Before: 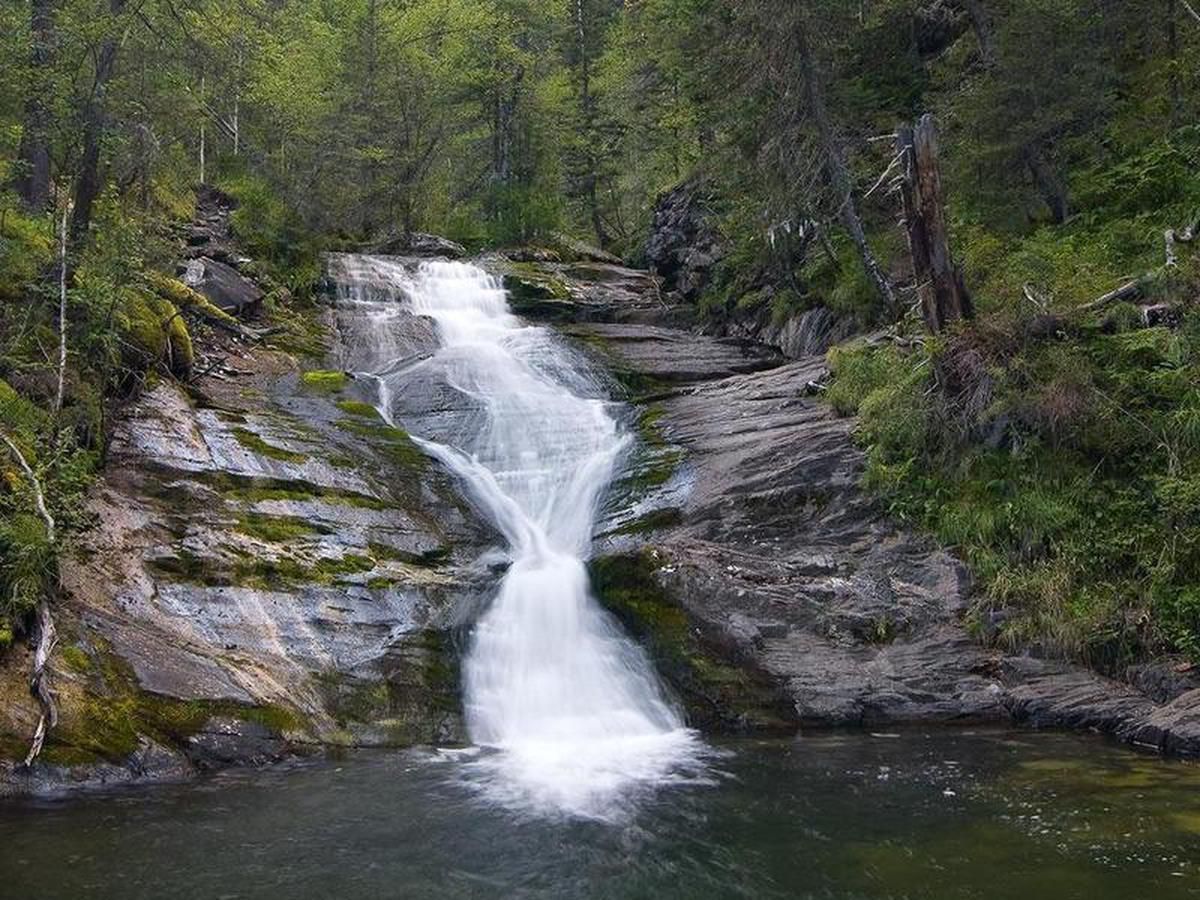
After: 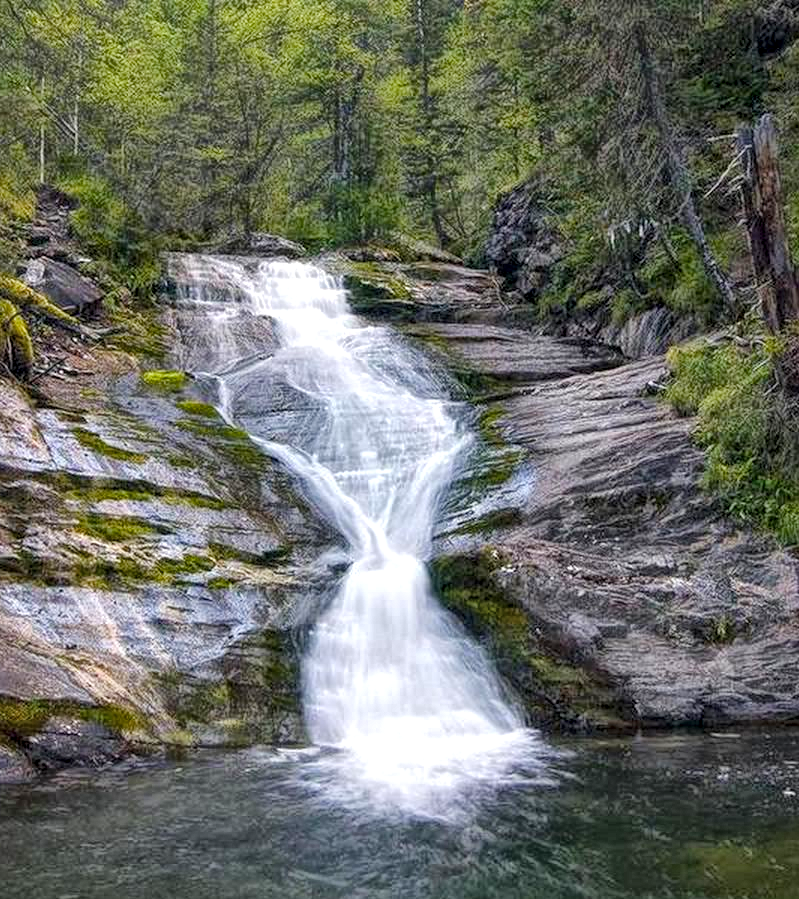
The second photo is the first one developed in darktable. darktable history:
local contrast: highlights 99%, shadows 86%, detail 160%, midtone range 0.2
global tonemap: drago (1, 100), detail 1
crop and rotate: left 13.409%, right 19.924%
color balance rgb: linear chroma grading › global chroma 8.12%, perceptual saturation grading › global saturation 9.07%, perceptual saturation grading › highlights -13.84%, perceptual saturation grading › mid-tones 14.88%, perceptual saturation grading › shadows 22.8%, perceptual brilliance grading › highlights 2.61%, global vibrance 12.07%
